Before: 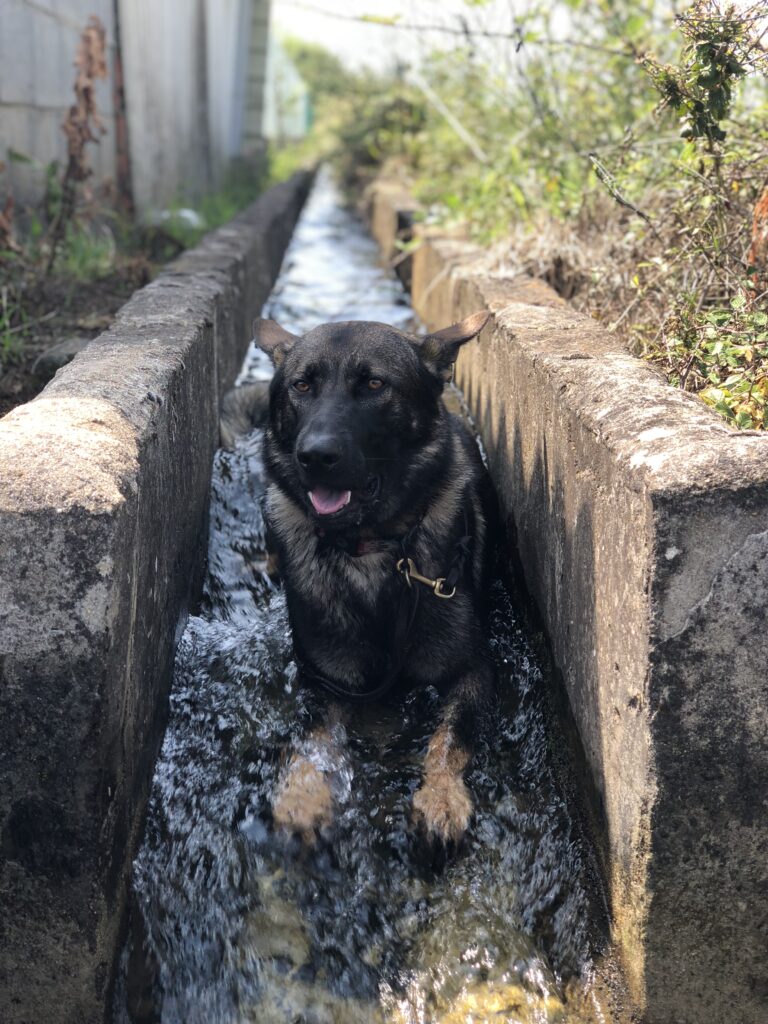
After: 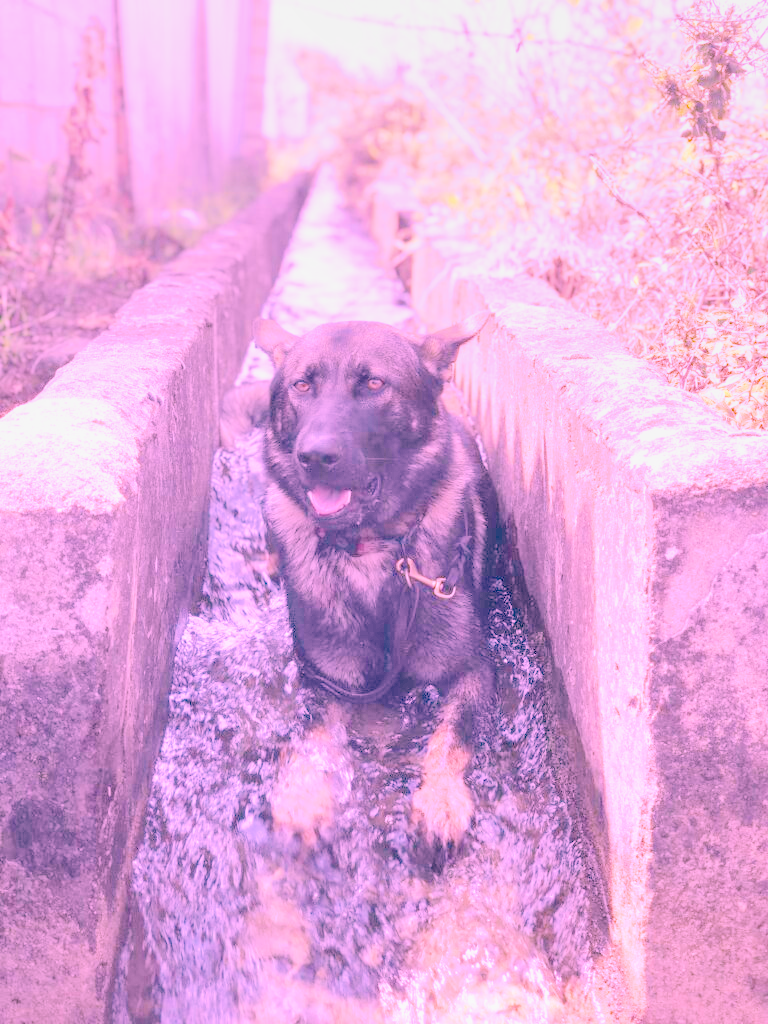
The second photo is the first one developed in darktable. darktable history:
highlight reconstruction: iterations 1, diameter of reconstruction 64 px
local contrast: on, module defaults
color balance rgb: perceptual saturation grading › global saturation 25%, global vibrance 10%
tone equalizer: on, module defaults
white balance: red 2.081, blue 1.774
filmic rgb: black relative exposure -8.42 EV, white relative exposure 4.68 EV, hardness 3.82, color science v6 (2022)
exposure: black level correction -0.001, exposure 0.9 EV, compensate exposure bias true, compensate highlight preservation false
